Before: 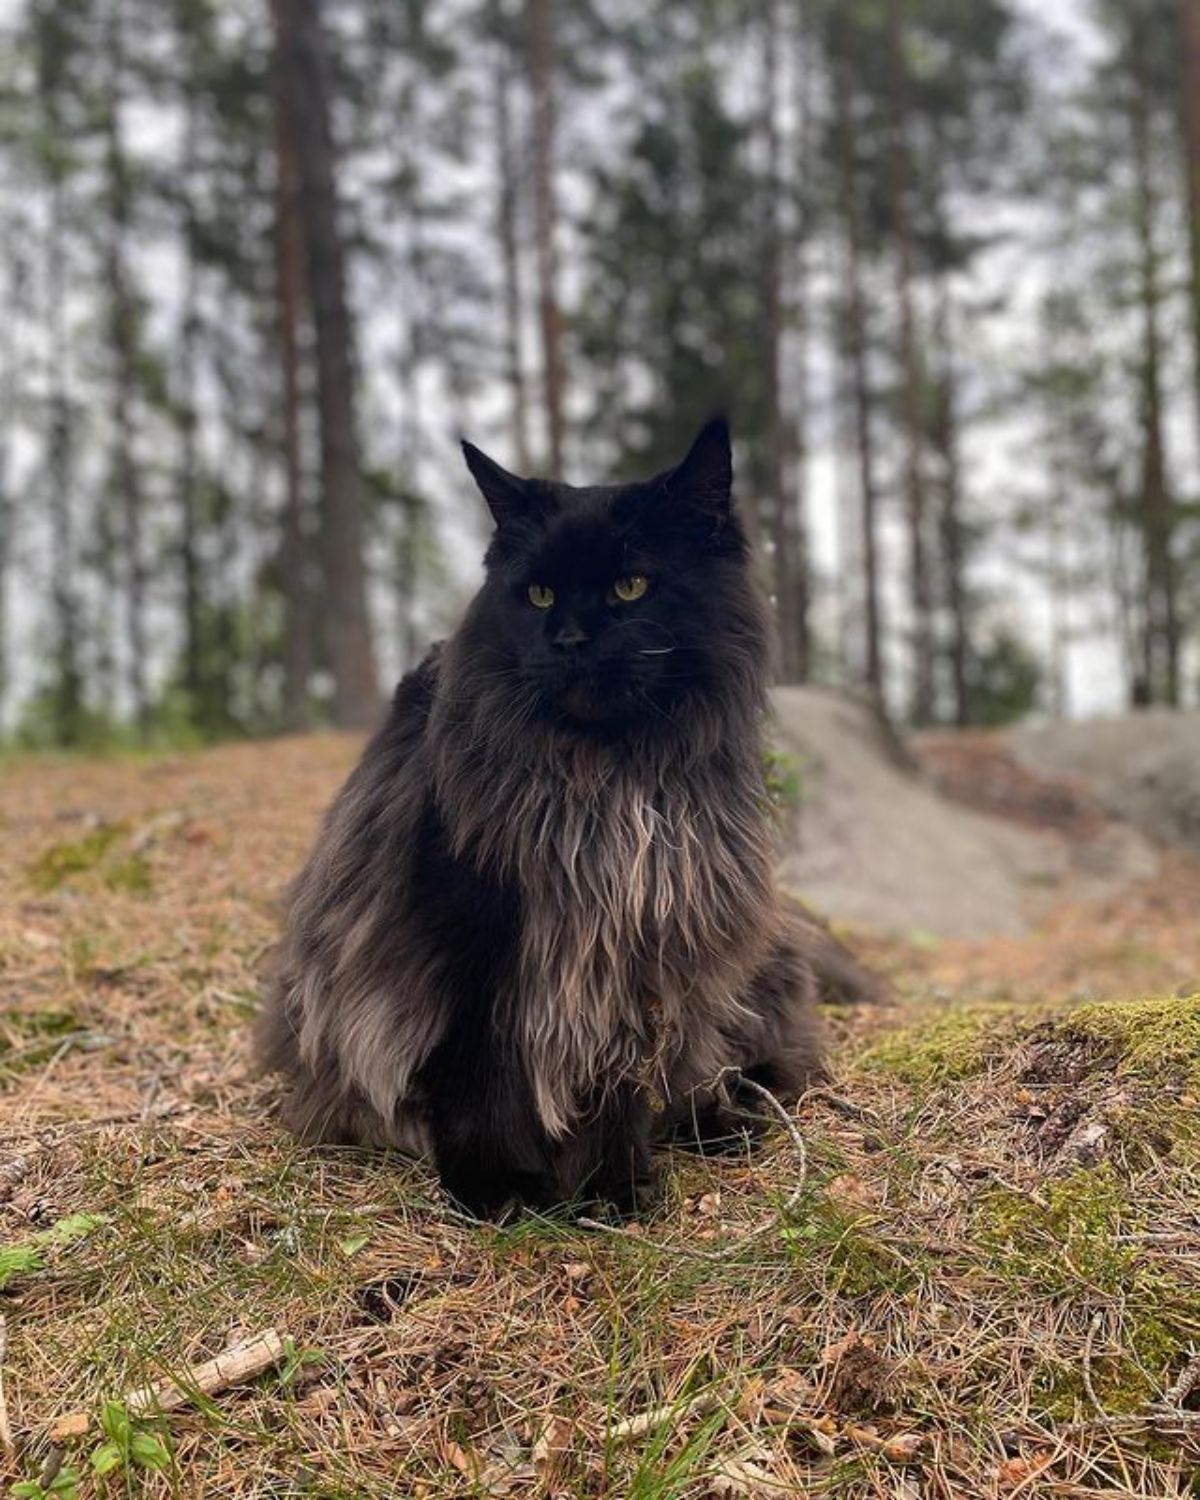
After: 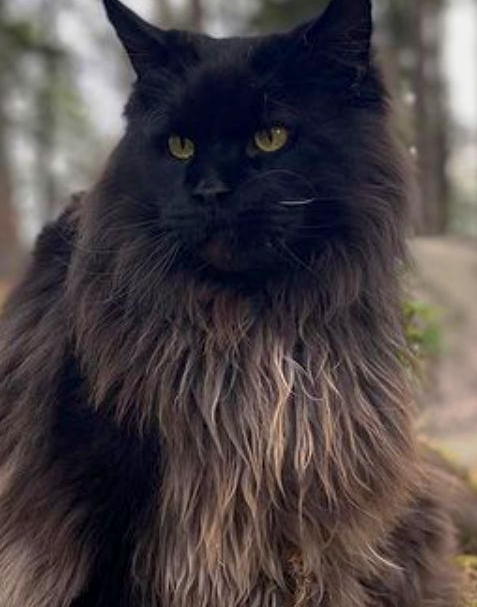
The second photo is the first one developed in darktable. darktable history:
tone curve: curves: ch0 [(0.013, 0) (0.061, 0.068) (0.239, 0.256) (0.502, 0.505) (0.683, 0.676) (0.761, 0.773) (0.858, 0.858) (0.987, 0.945)]; ch1 [(0, 0) (0.172, 0.123) (0.304, 0.267) (0.414, 0.395) (0.472, 0.473) (0.502, 0.508) (0.521, 0.528) (0.583, 0.595) (0.654, 0.673) (0.728, 0.761) (1, 1)]; ch2 [(0, 0) (0.411, 0.424) (0.485, 0.476) (0.502, 0.502) (0.553, 0.557) (0.57, 0.576) (1, 1)], preserve colors none
crop: left 30.039%, top 29.952%, right 29.665%, bottom 29.515%
velvia: on, module defaults
